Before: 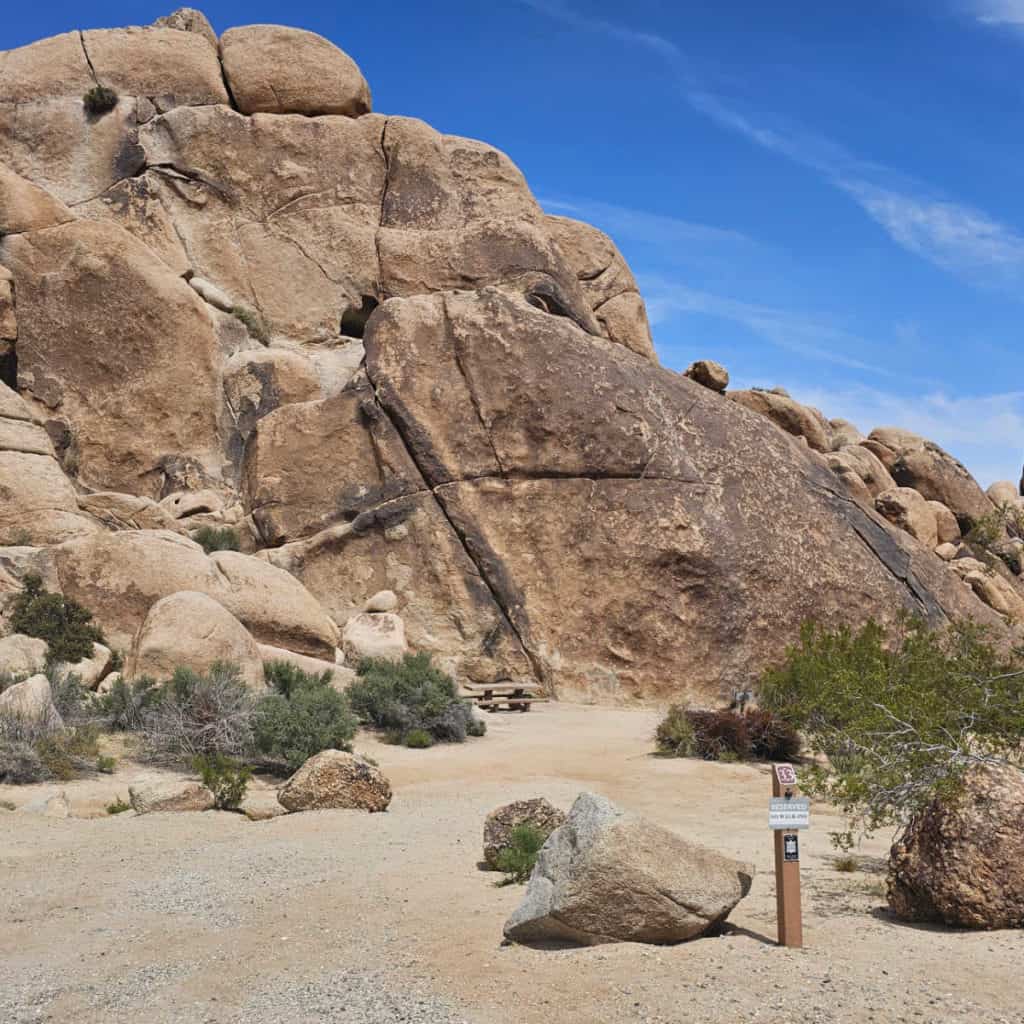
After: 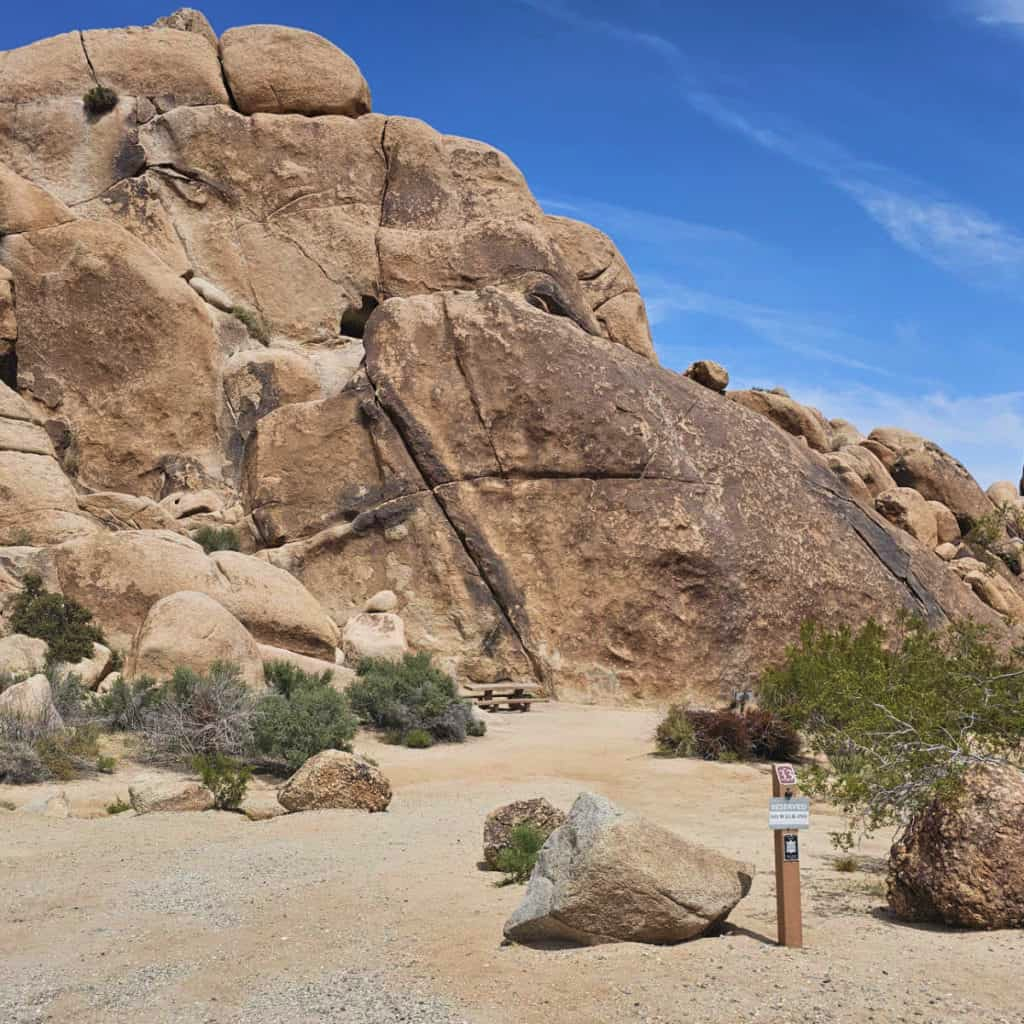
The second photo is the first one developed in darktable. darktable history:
velvia: strength 21.38%
contrast brightness saturation: saturation -0.061
